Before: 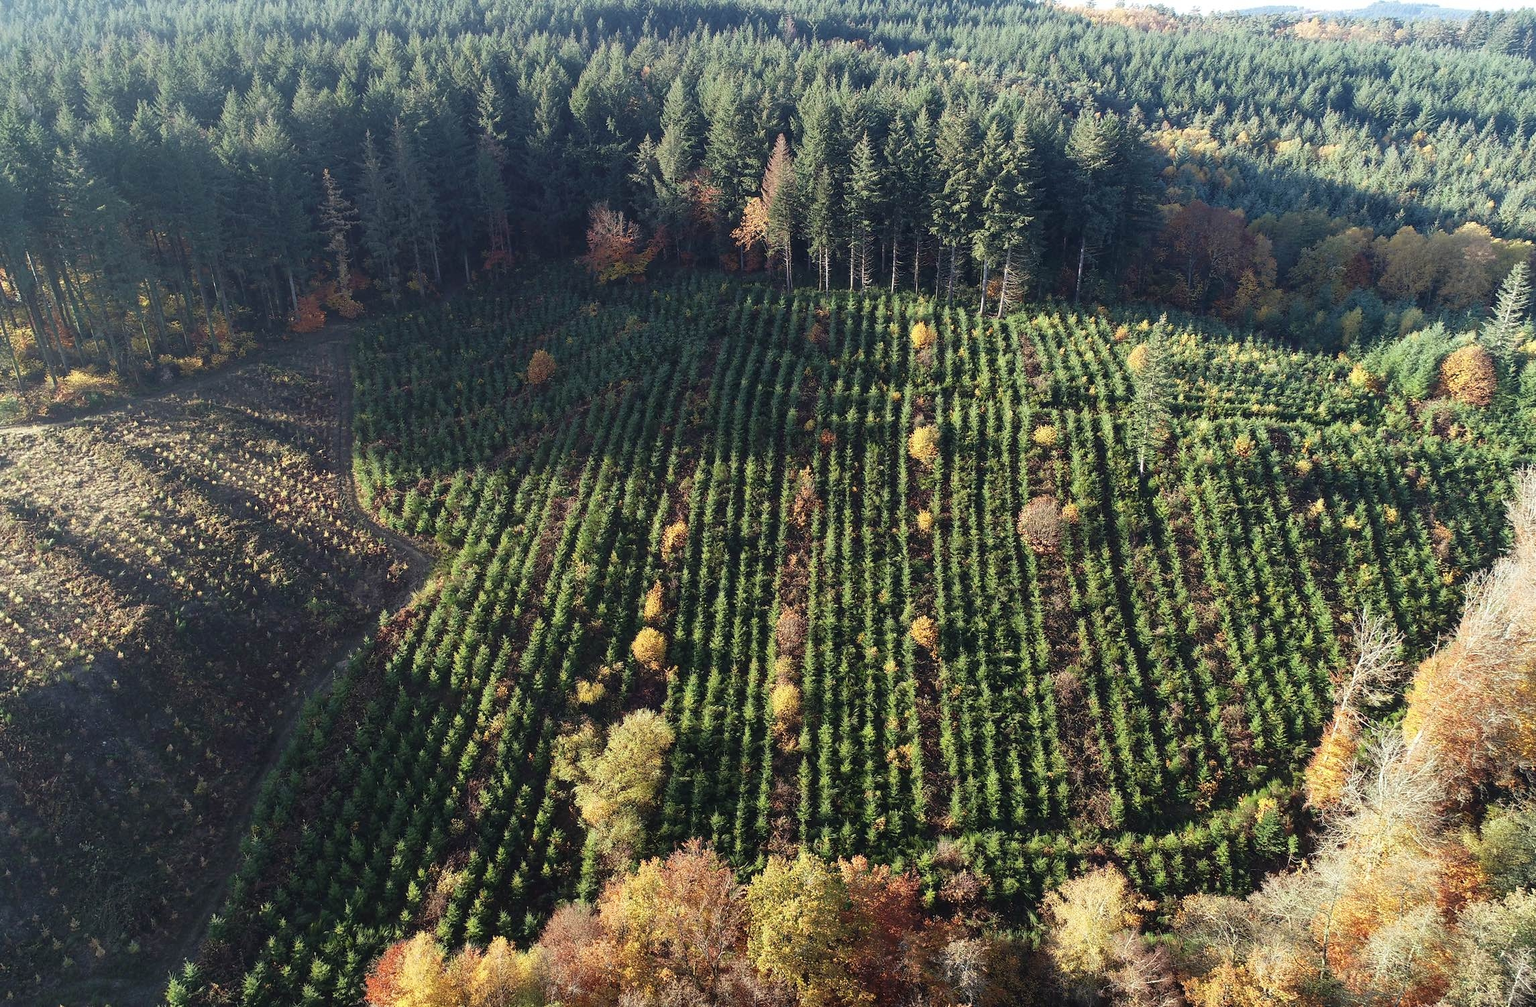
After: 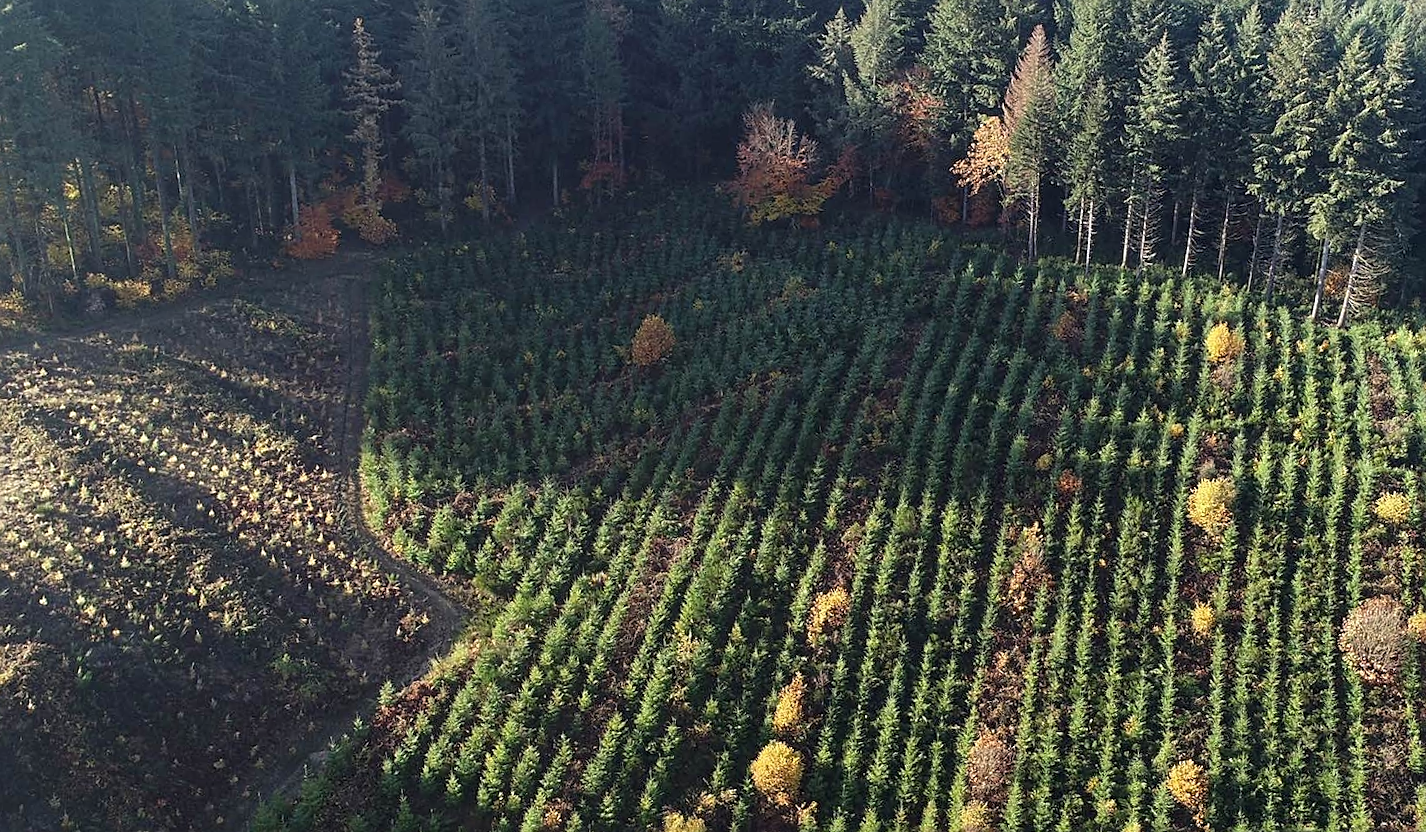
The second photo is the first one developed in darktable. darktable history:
tone equalizer: on, module defaults
sharpen: on, module defaults
crop and rotate: angle -4.99°, left 2.122%, top 6.945%, right 27.566%, bottom 30.519%
